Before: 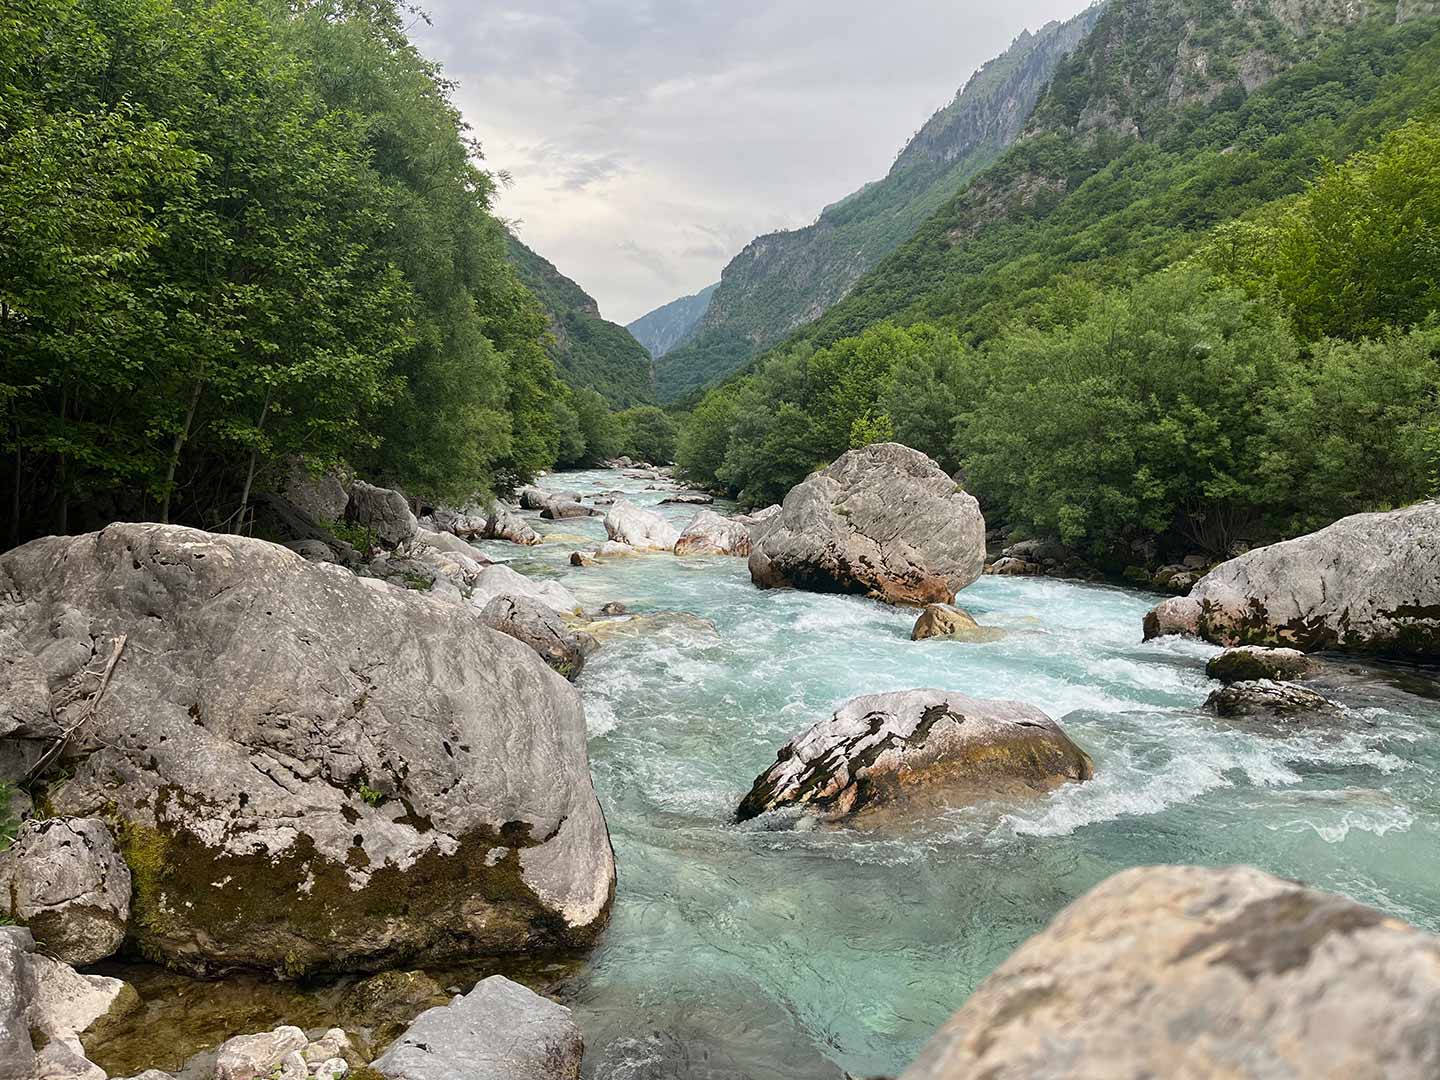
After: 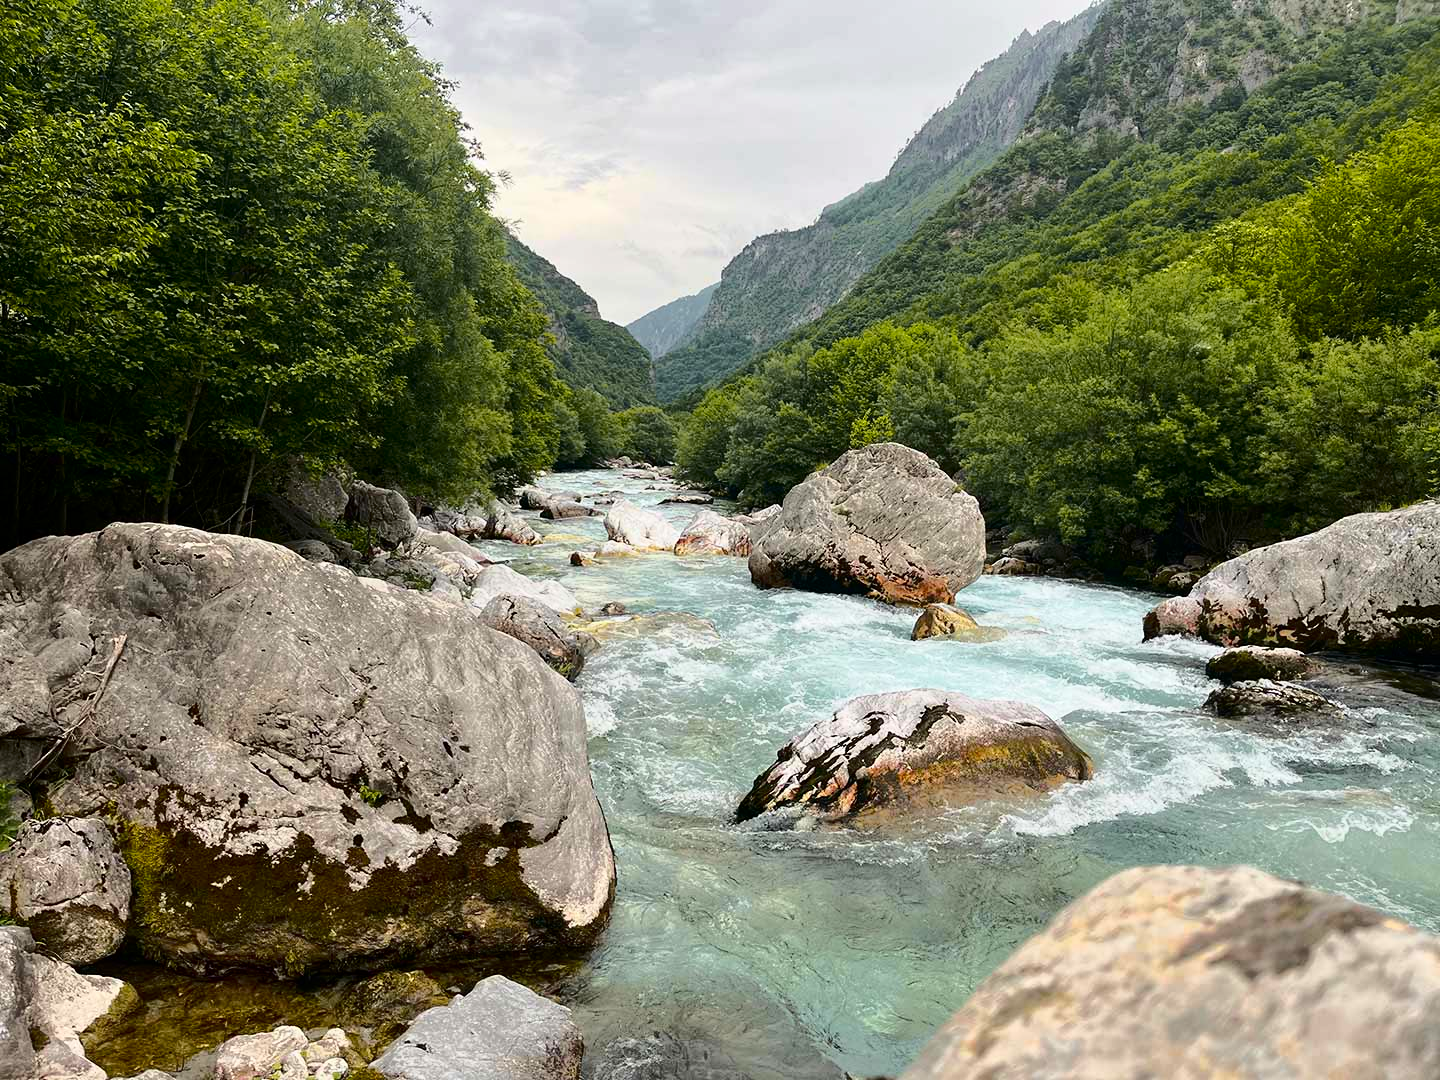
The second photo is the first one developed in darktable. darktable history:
tone curve: curves: ch0 [(0.003, 0) (0.066, 0.023) (0.154, 0.082) (0.281, 0.221) (0.405, 0.389) (0.517, 0.553) (0.716, 0.743) (0.822, 0.882) (1, 1)]; ch1 [(0, 0) (0.164, 0.115) (0.337, 0.332) (0.39, 0.398) (0.464, 0.461) (0.501, 0.5) (0.521, 0.526) (0.571, 0.606) (0.656, 0.677) (0.723, 0.731) (0.811, 0.796) (1, 1)]; ch2 [(0, 0) (0.337, 0.382) (0.464, 0.476) (0.501, 0.502) (0.527, 0.54) (0.556, 0.567) (0.575, 0.606) (0.659, 0.736) (1, 1)], color space Lab, independent channels, preserve colors none
